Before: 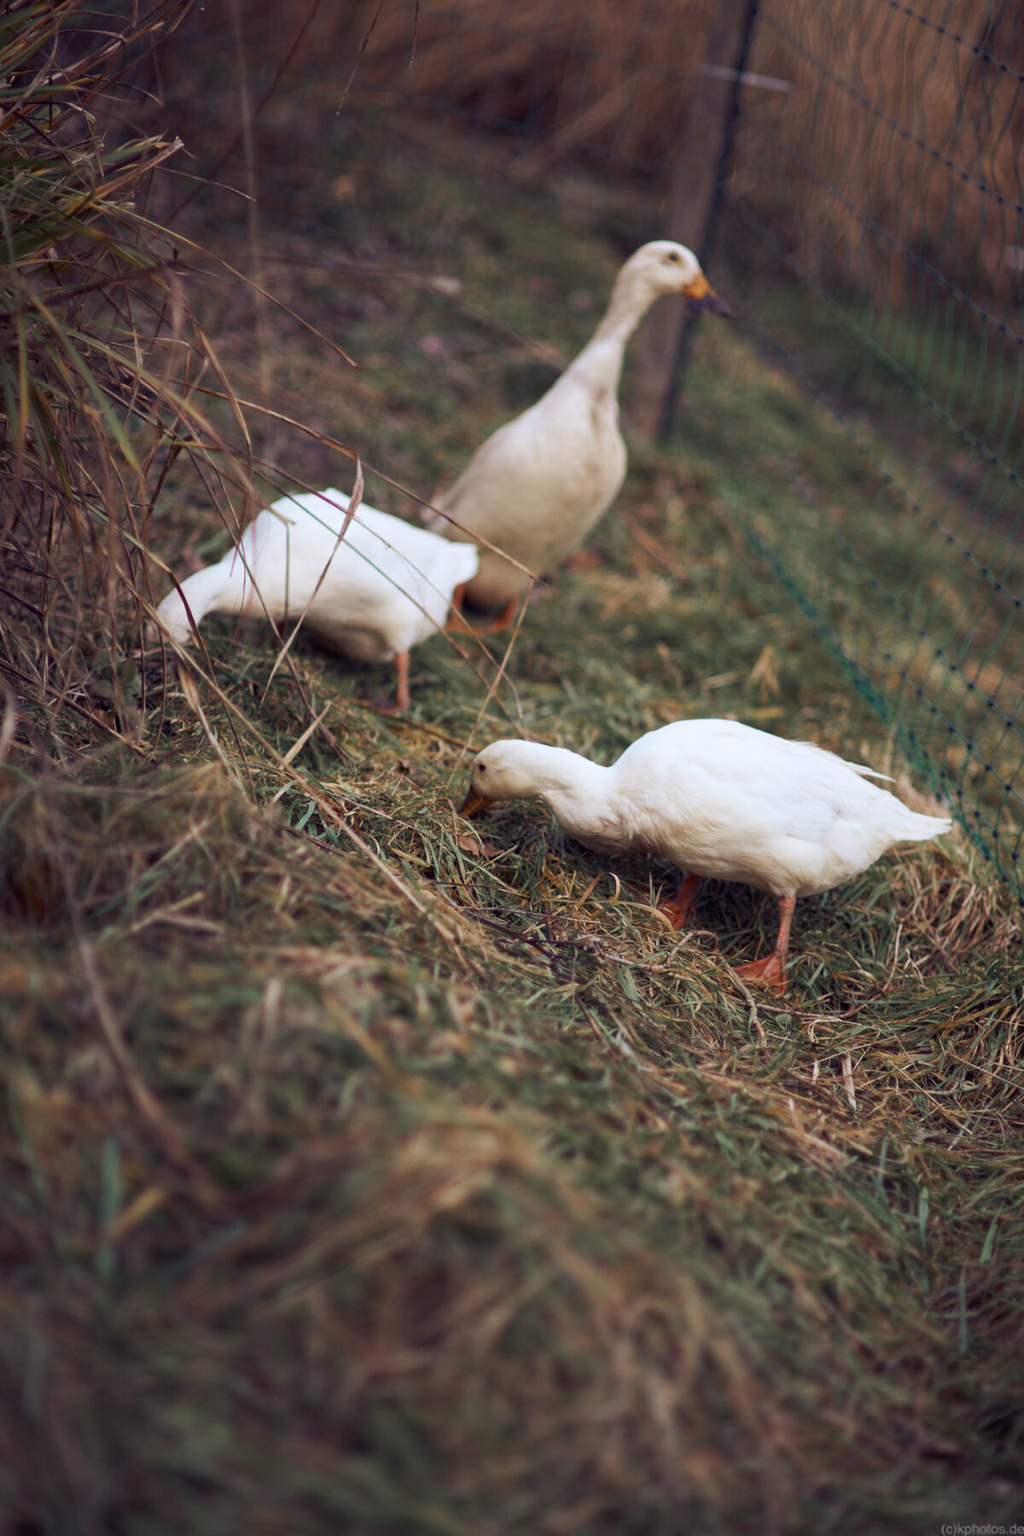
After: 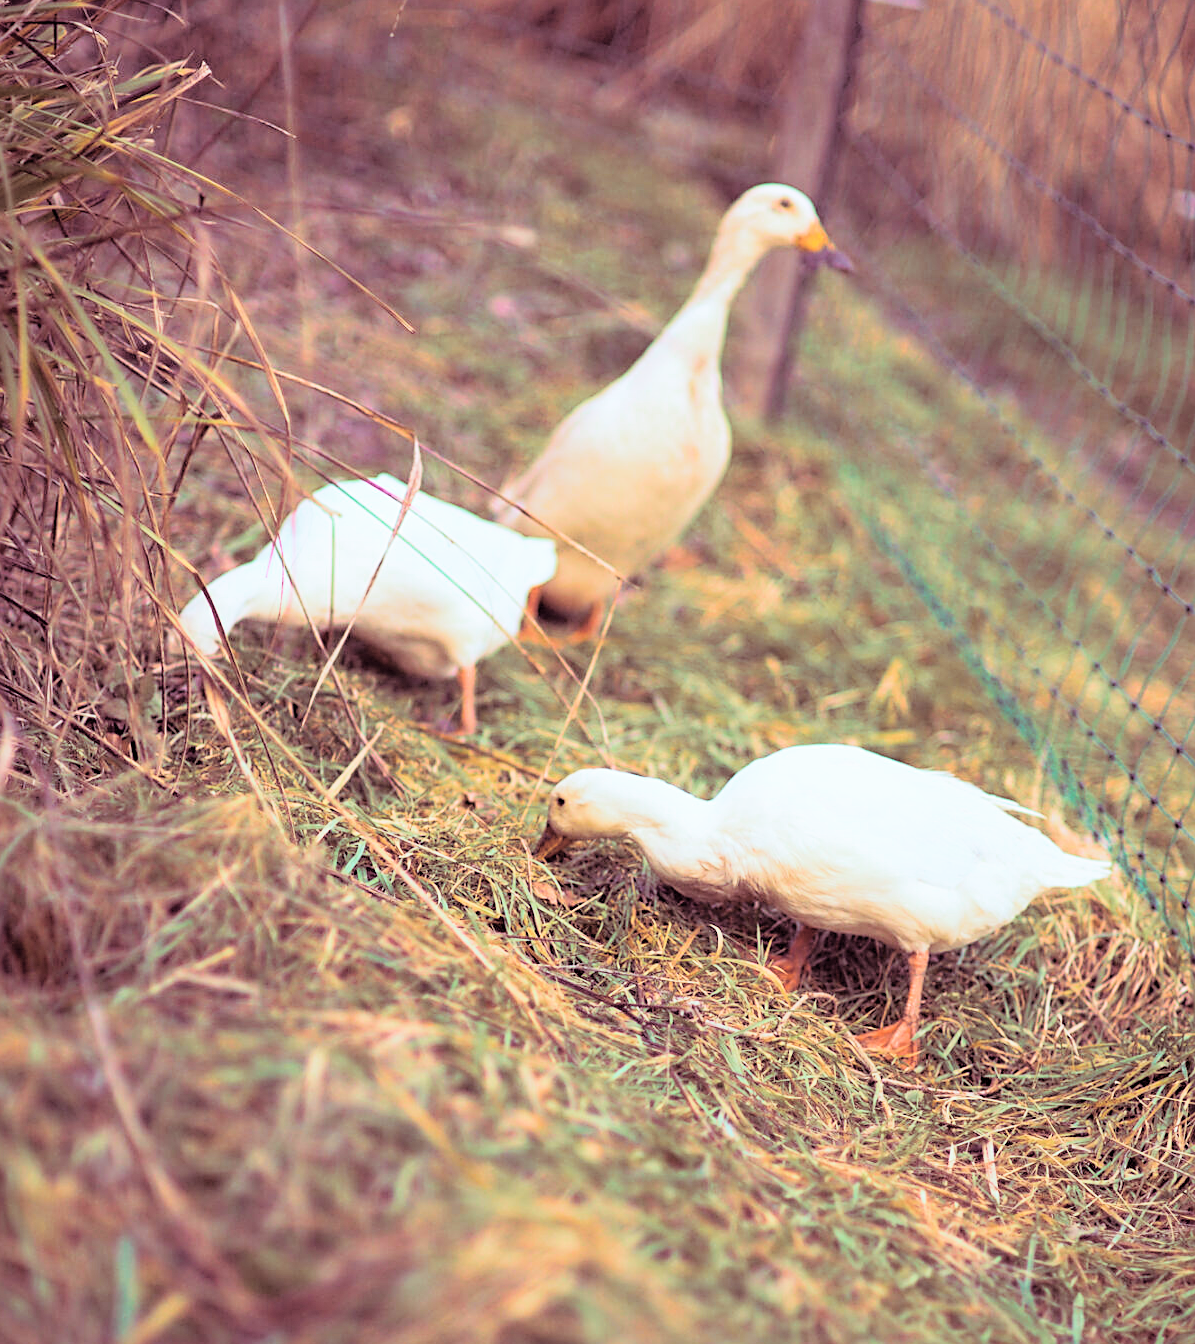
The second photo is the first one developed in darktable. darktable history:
sharpen: radius 1.967
split-toning: highlights › hue 180°
color balance rgb: perceptual saturation grading › global saturation 25%, perceptual brilliance grading › mid-tones 10%, perceptual brilliance grading › shadows 15%, global vibrance 20%
tone curve: curves: ch0 [(0, 0) (0.169, 0.367) (0.635, 0.859) (1, 1)], color space Lab, independent channels, preserve colors none
crop: left 0.387%, top 5.469%, bottom 19.809%
velvia: on, module defaults
shadows and highlights: shadows 75, highlights -25, soften with gaussian
